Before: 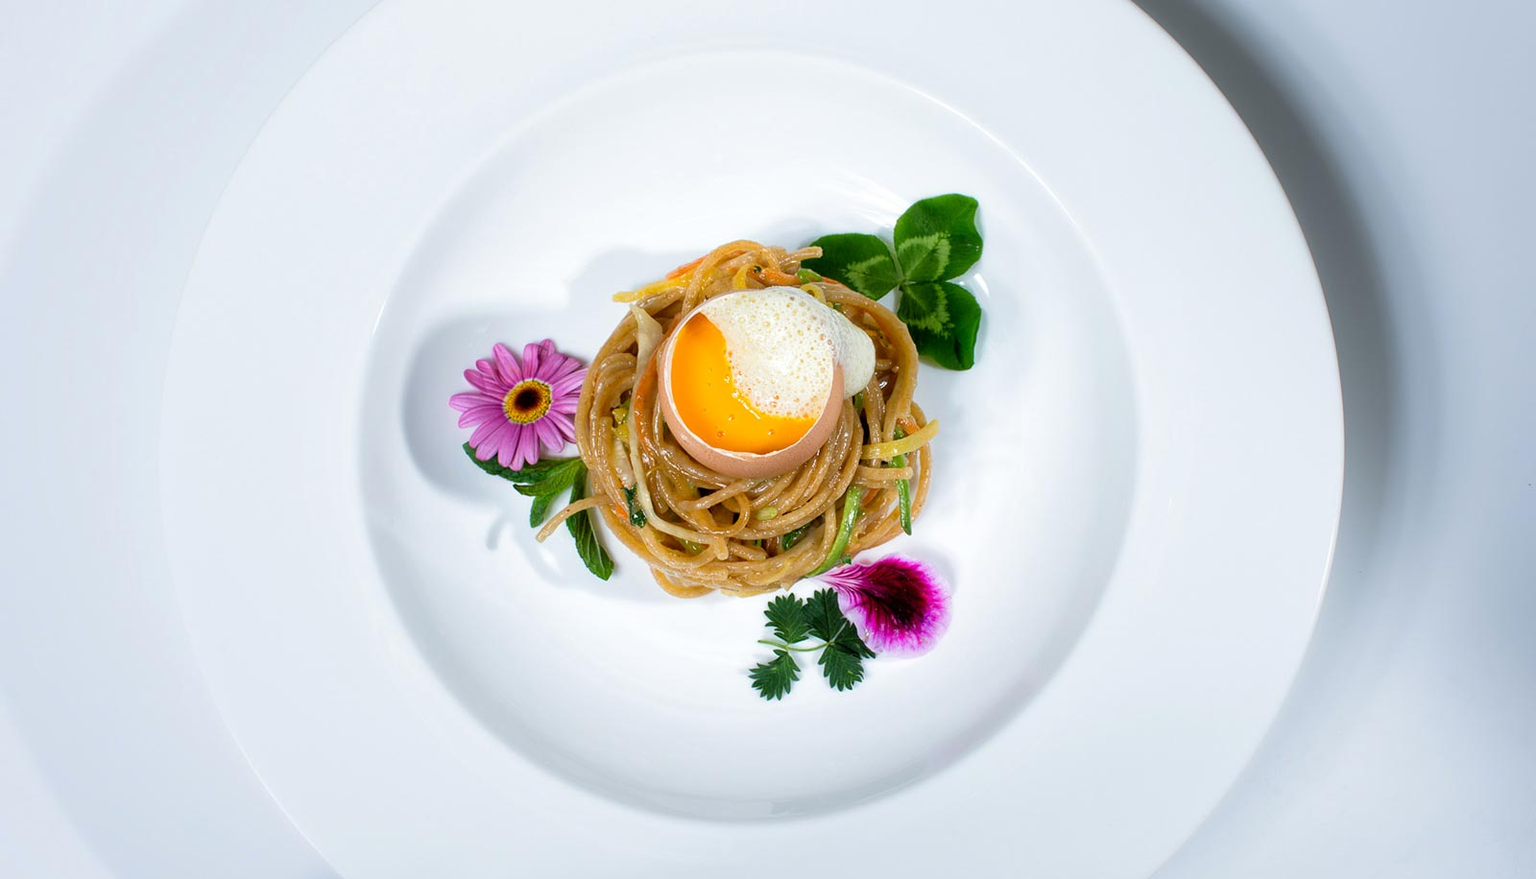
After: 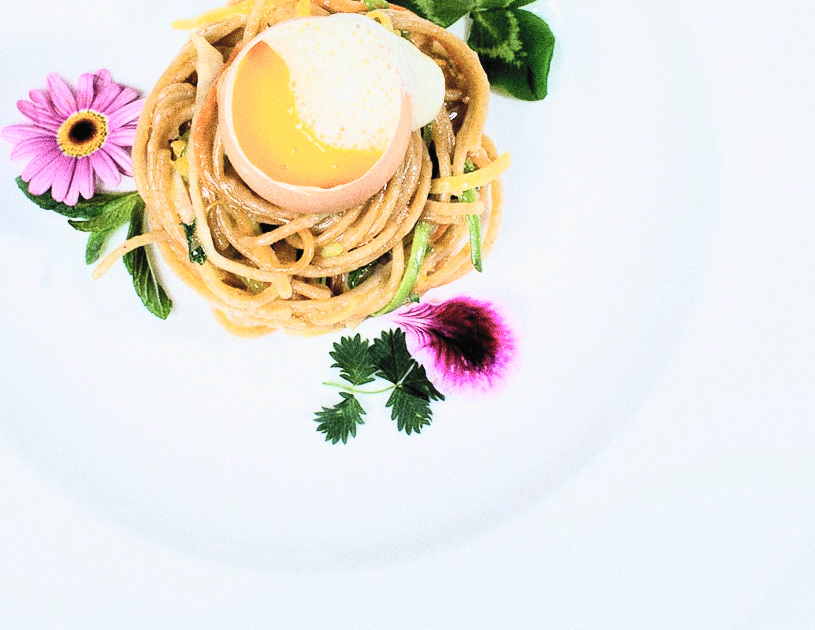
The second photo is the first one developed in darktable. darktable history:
crop and rotate: left 29.237%, top 31.152%, right 19.807%
filmic rgb: black relative exposure -6.98 EV, white relative exposure 5.63 EV, hardness 2.86
grain: strength 49.07%
tone equalizer: -8 EV -0.417 EV, -7 EV -0.389 EV, -6 EV -0.333 EV, -5 EV -0.222 EV, -3 EV 0.222 EV, -2 EV 0.333 EV, -1 EV 0.389 EV, +0 EV 0.417 EV, edges refinement/feathering 500, mask exposure compensation -1.57 EV, preserve details no
contrast brightness saturation: contrast 0.39, brightness 0.53
